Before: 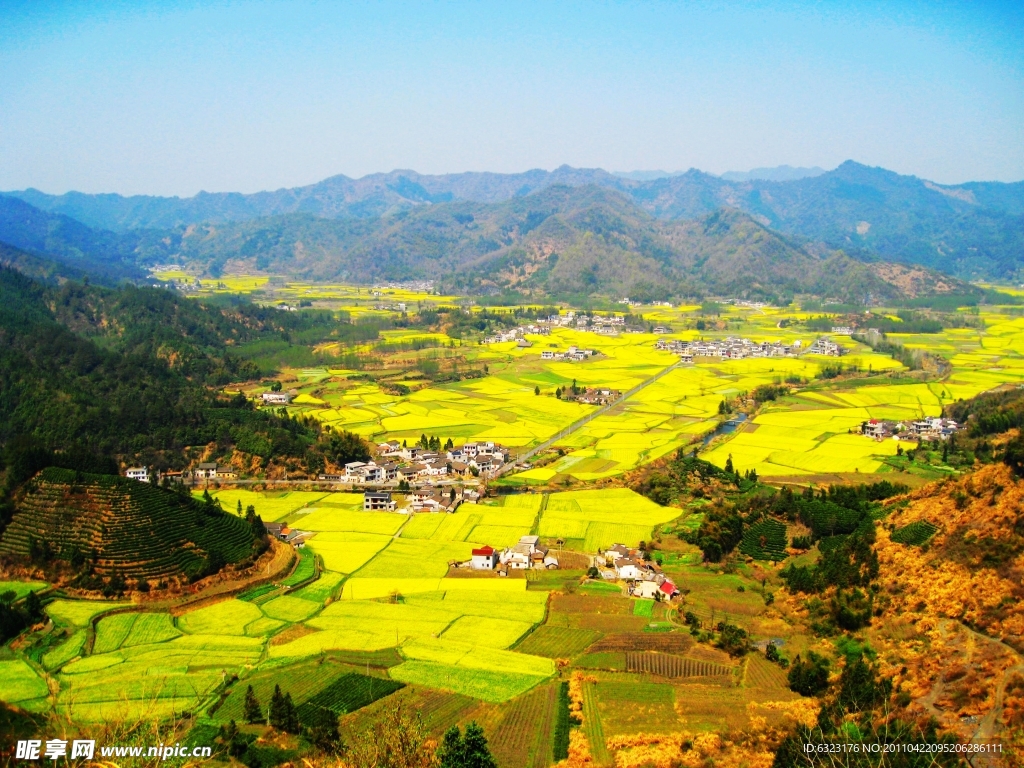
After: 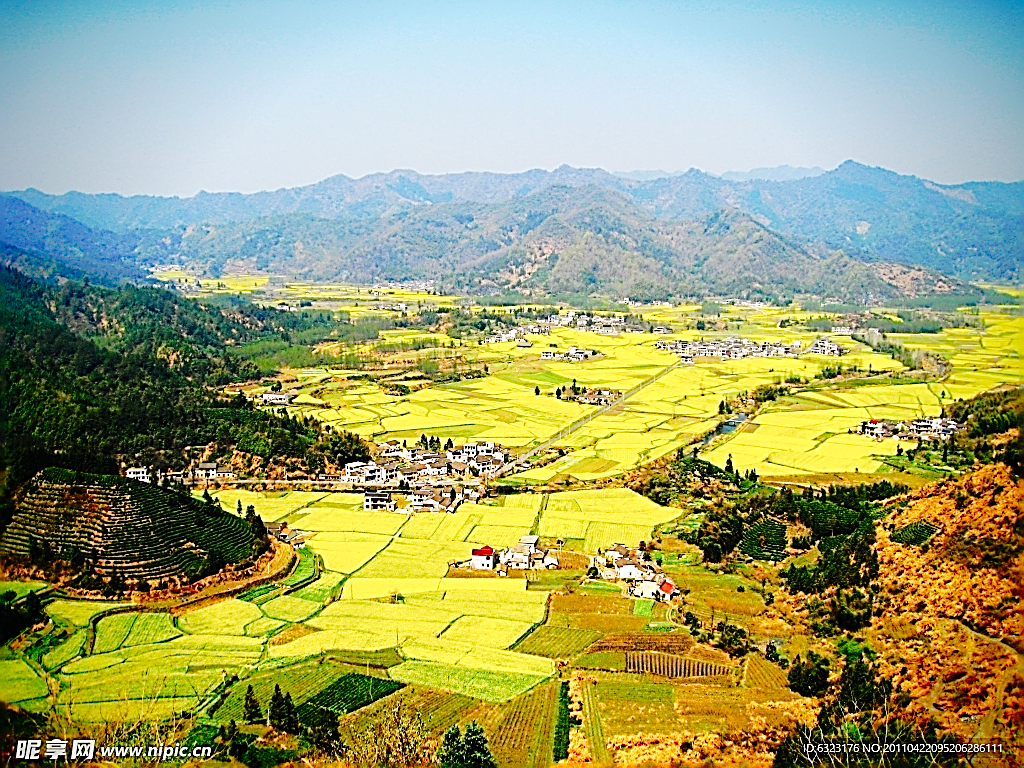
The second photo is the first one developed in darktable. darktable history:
vignetting: fall-off start 71.56%, saturation 0.38
tone curve: curves: ch0 [(0, 0) (0.003, 0.002) (0.011, 0.007) (0.025, 0.014) (0.044, 0.023) (0.069, 0.033) (0.1, 0.052) (0.136, 0.081) (0.177, 0.134) (0.224, 0.205) (0.277, 0.296) (0.335, 0.401) (0.399, 0.501) (0.468, 0.589) (0.543, 0.658) (0.623, 0.738) (0.709, 0.804) (0.801, 0.871) (0.898, 0.93) (1, 1)], preserve colors none
sharpen: amount 1.984
